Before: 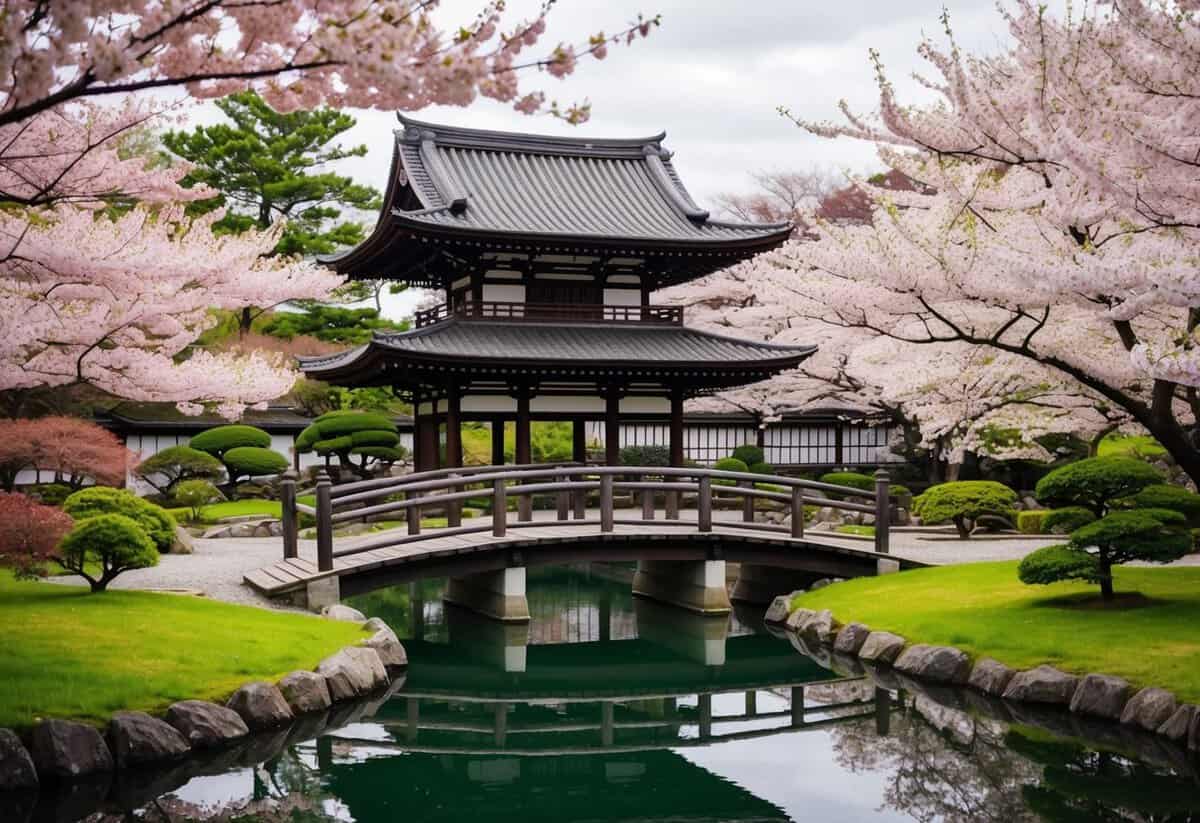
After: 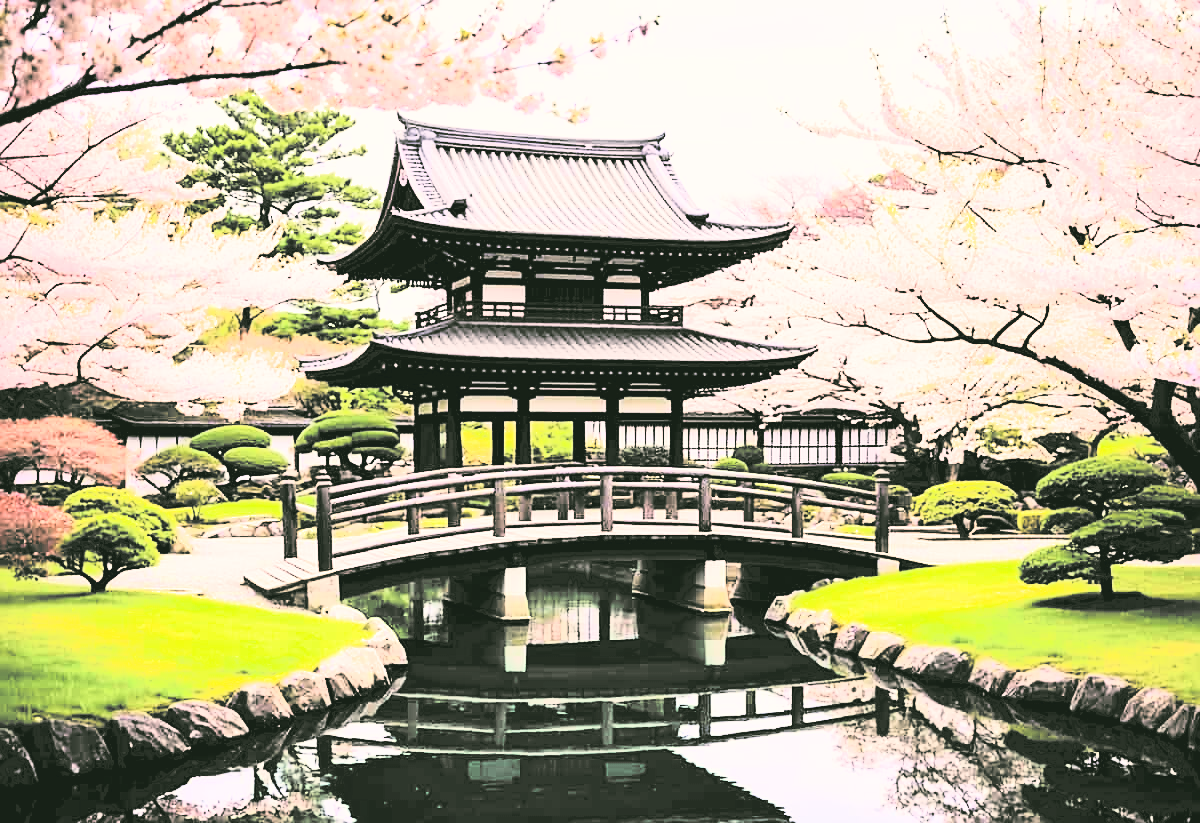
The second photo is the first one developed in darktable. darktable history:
exposure: black level correction 0, exposure 0.897 EV, compensate highlight preservation false
color correction: highlights a* 4.06, highlights b* 4.93, shadows a* -7.24, shadows b* 4.71
velvia: strength 14.68%
sharpen: on, module defaults
color balance rgb: shadows lift › luminance -21.845%, shadows lift › chroma 6.684%, shadows lift › hue 270.04°, highlights gain › luminance 17.291%, perceptual saturation grading › global saturation 0.89%, global vibrance 9.39%
filmic rgb: black relative exposure -5.13 EV, white relative exposure 3.53 EV, hardness 3.17, contrast 1.507, highlights saturation mix -49.03%, color science v6 (2022)
tone curve: curves: ch0 [(0, 0) (0.003, 0.195) (0.011, 0.161) (0.025, 0.21) (0.044, 0.24) (0.069, 0.254) (0.1, 0.283) (0.136, 0.347) (0.177, 0.412) (0.224, 0.455) (0.277, 0.531) (0.335, 0.606) (0.399, 0.679) (0.468, 0.748) (0.543, 0.814) (0.623, 0.876) (0.709, 0.927) (0.801, 0.949) (0.898, 0.962) (1, 1)], color space Lab, independent channels, preserve colors none
